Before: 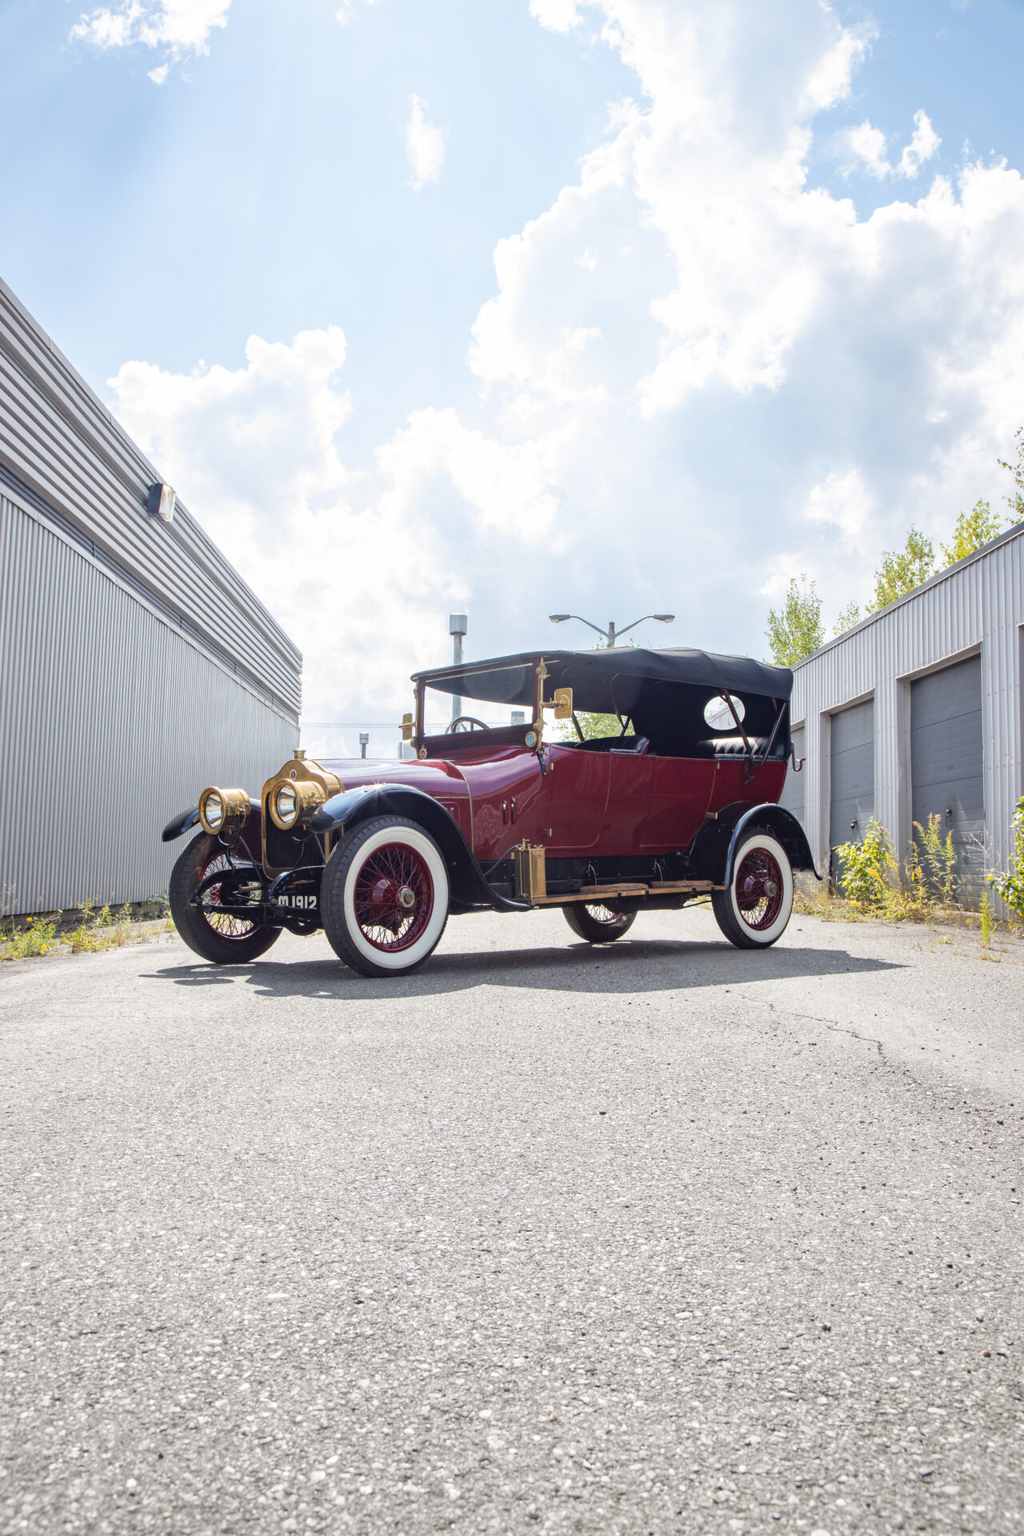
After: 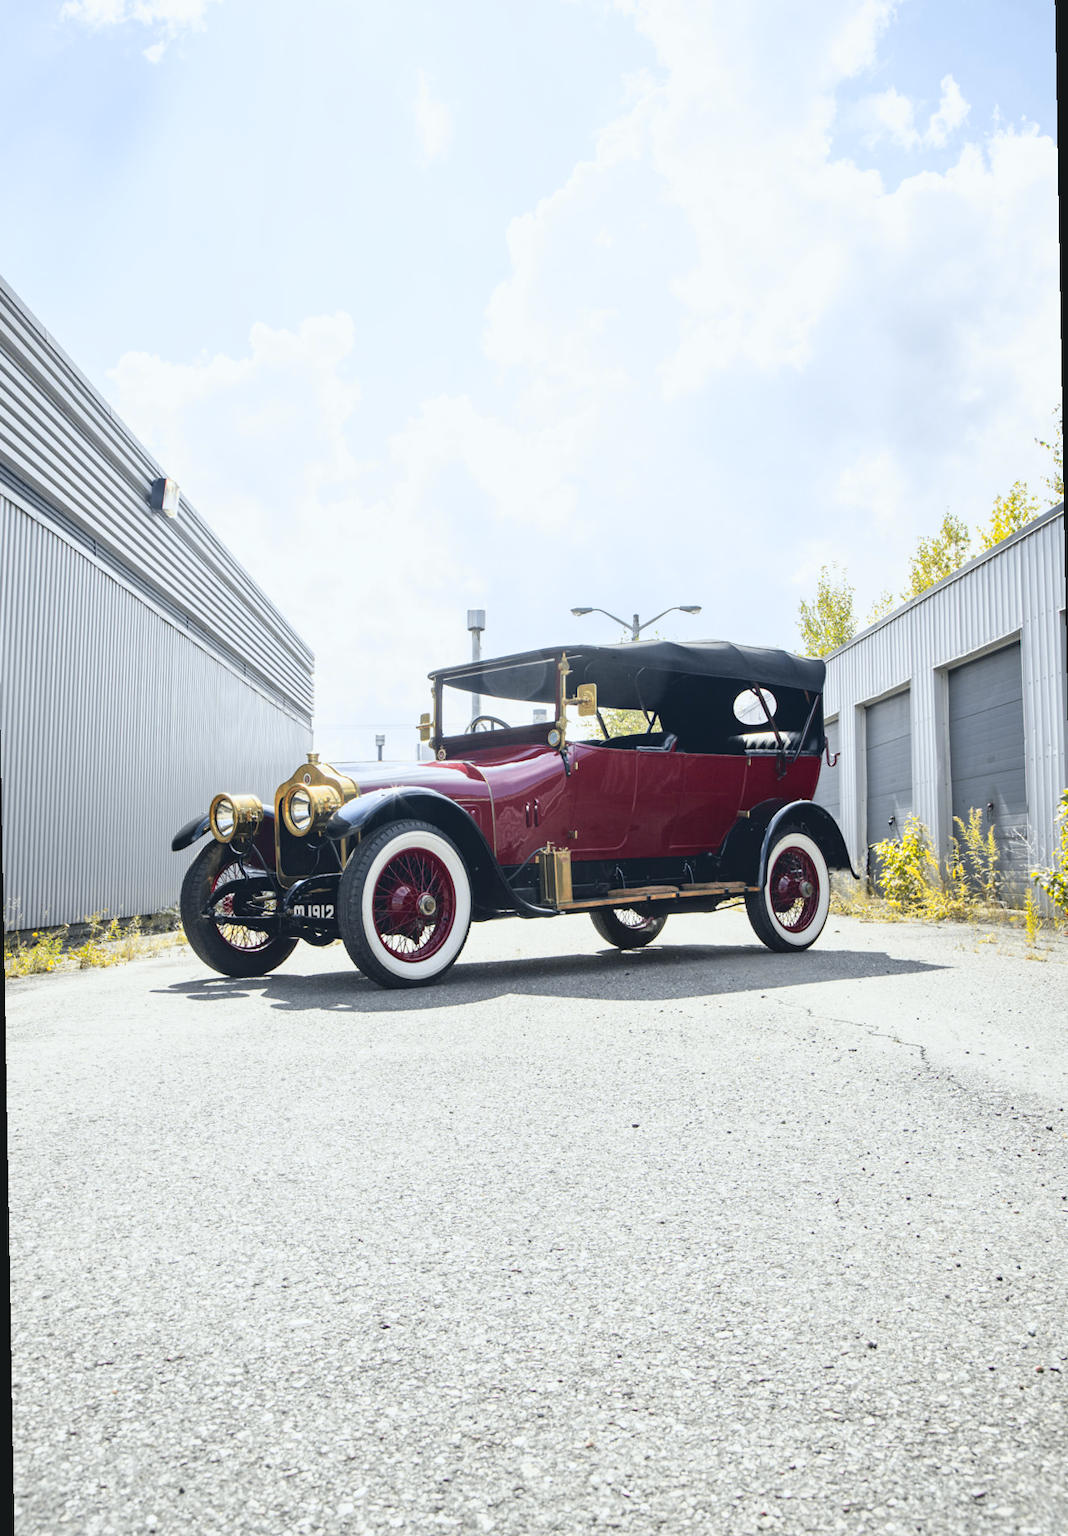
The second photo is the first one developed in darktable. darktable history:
tone curve: curves: ch0 [(0, 0.074) (0.129, 0.136) (0.285, 0.301) (0.689, 0.764) (0.854, 0.926) (0.987, 0.977)]; ch1 [(0, 0) (0.337, 0.249) (0.434, 0.437) (0.485, 0.491) (0.515, 0.495) (0.566, 0.57) (0.625, 0.625) (0.764, 0.806) (1, 1)]; ch2 [(0, 0) (0.314, 0.301) (0.401, 0.411) (0.505, 0.499) (0.54, 0.54) (0.608, 0.613) (0.706, 0.735) (1, 1)], color space Lab, independent channels, preserve colors none
rotate and perspective: rotation -1°, crop left 0.011, crop right 0.989, crop top 0.025, crop bottom 0.975
